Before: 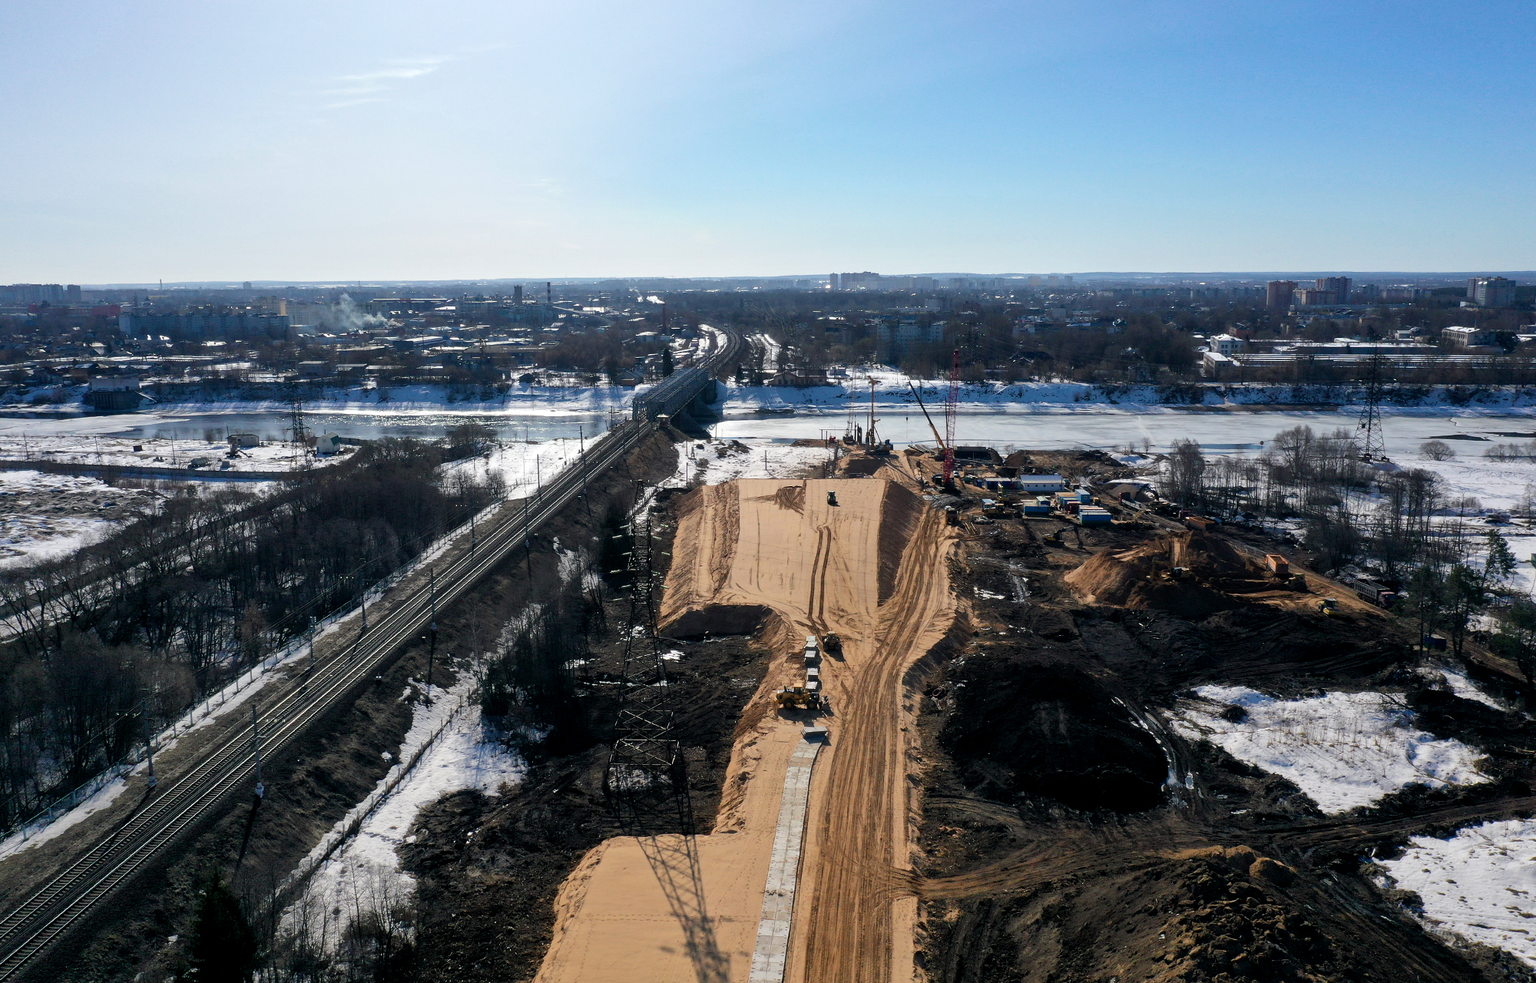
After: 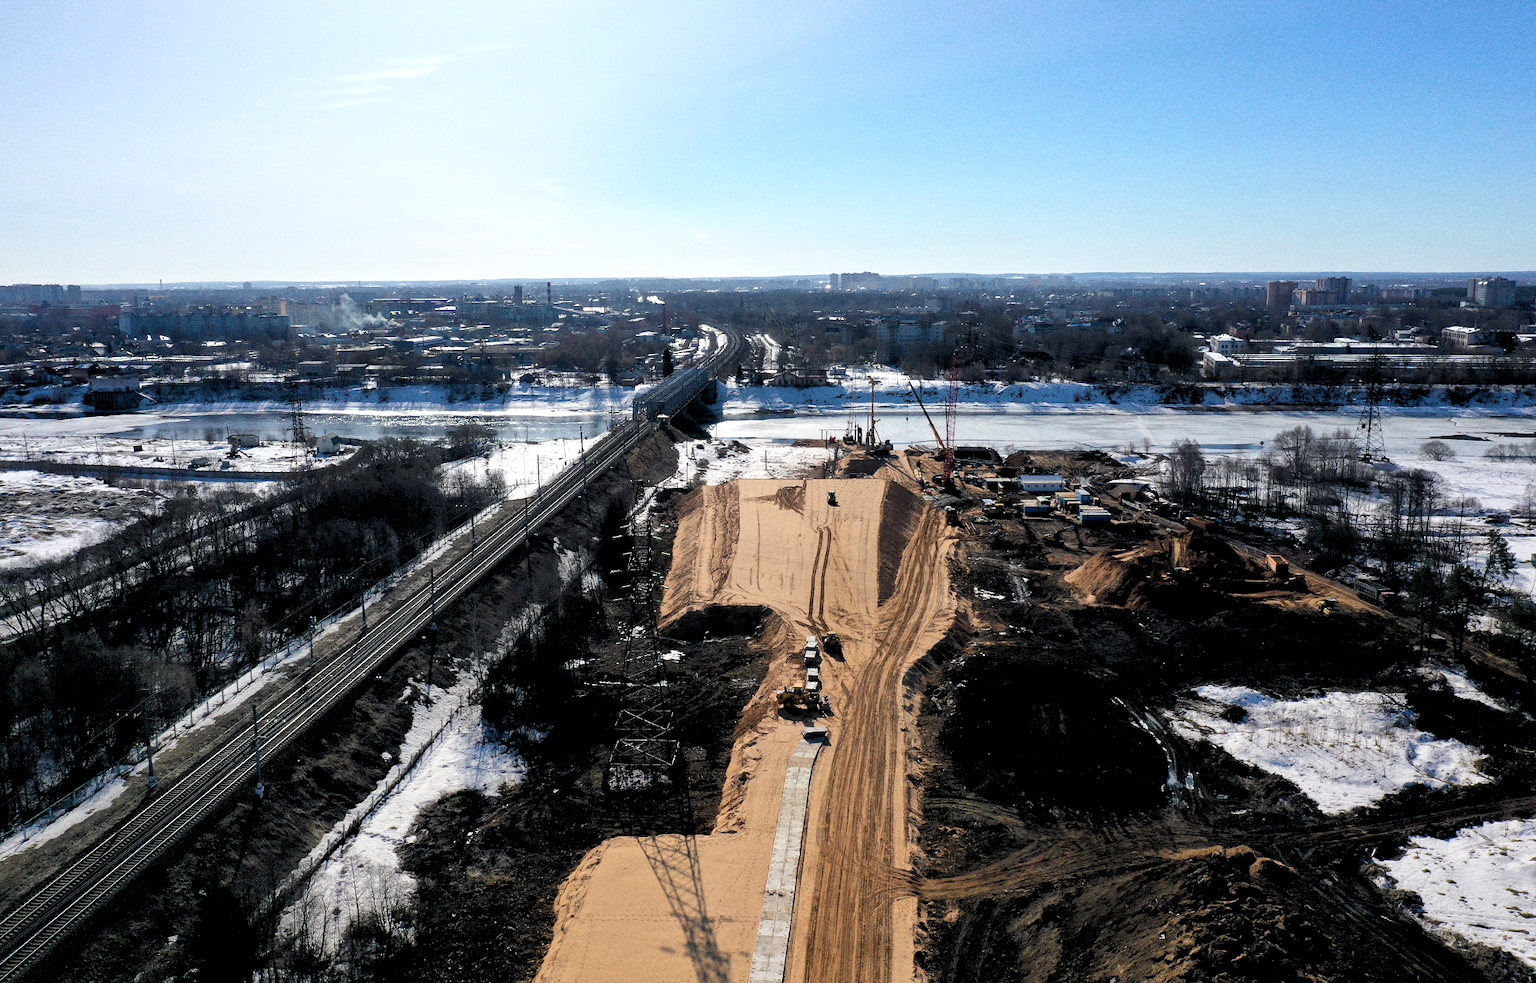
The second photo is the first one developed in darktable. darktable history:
rgb levels: levels [[0.01, 0.419, 0.839], [0, 0.5, 1], [0, 0.5, 1]]
grain: coarseness 0.09 ISO
